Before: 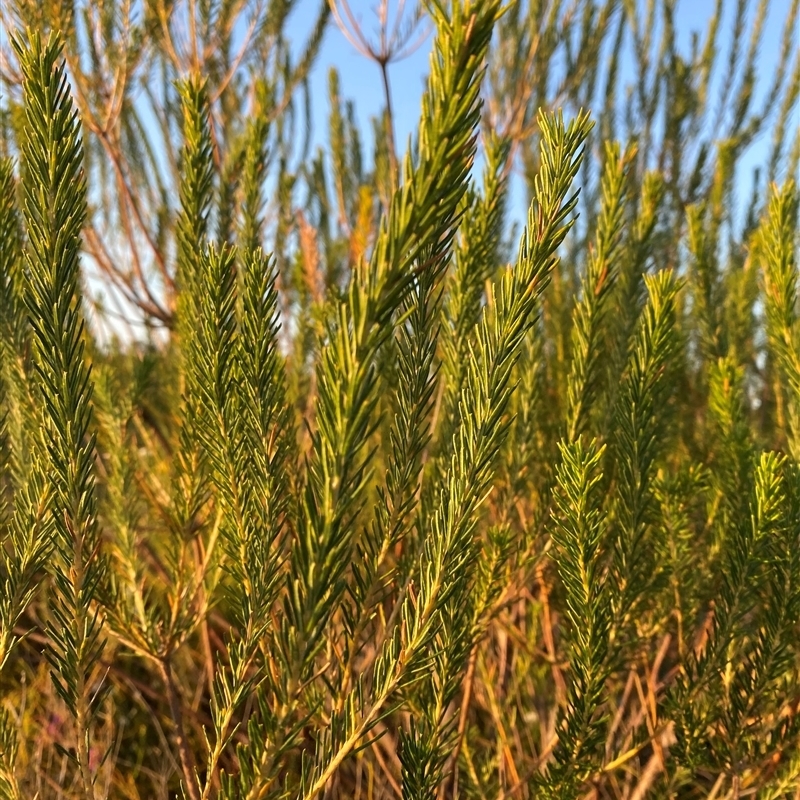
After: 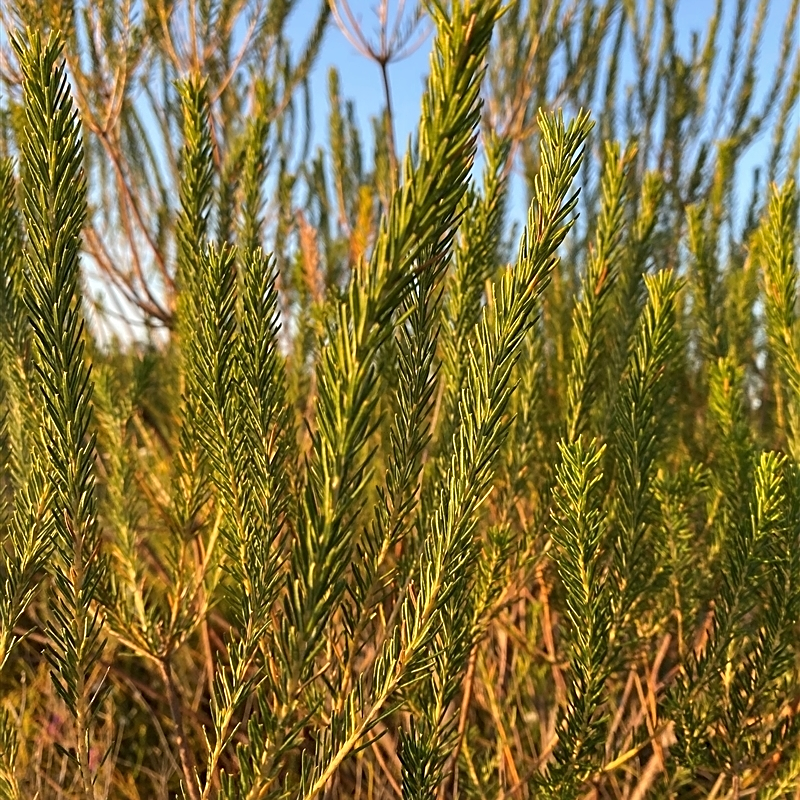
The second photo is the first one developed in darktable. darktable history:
shadows and highlights: shadows 49, highlights -41, soften with gaussian
sharpen: on, module defaults
